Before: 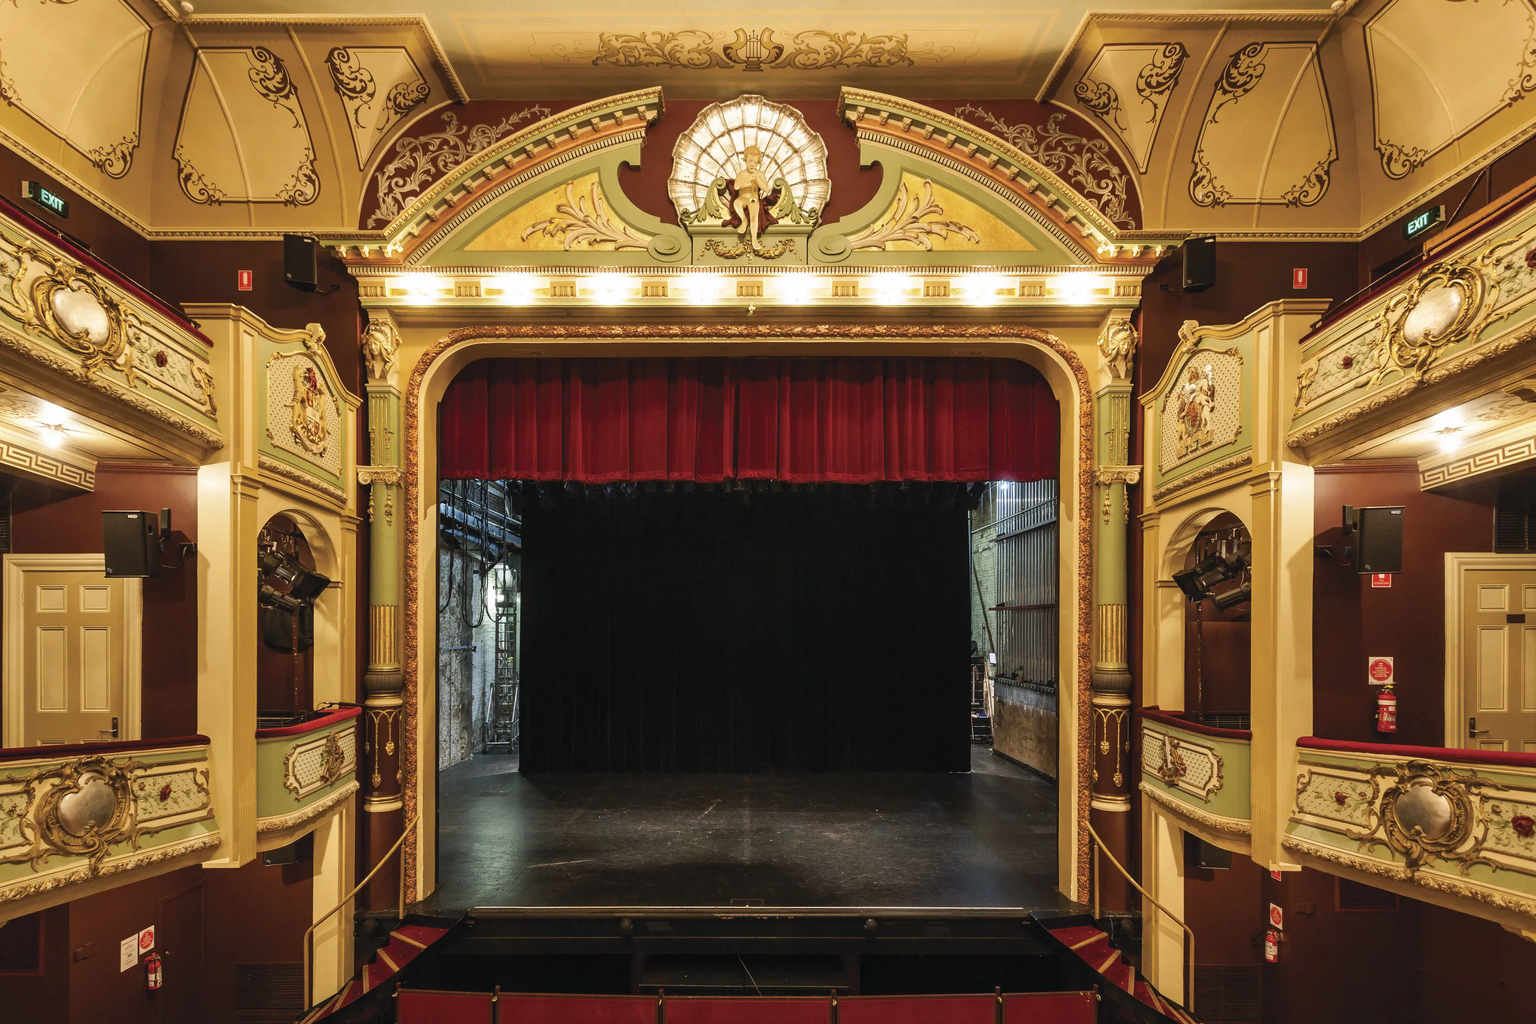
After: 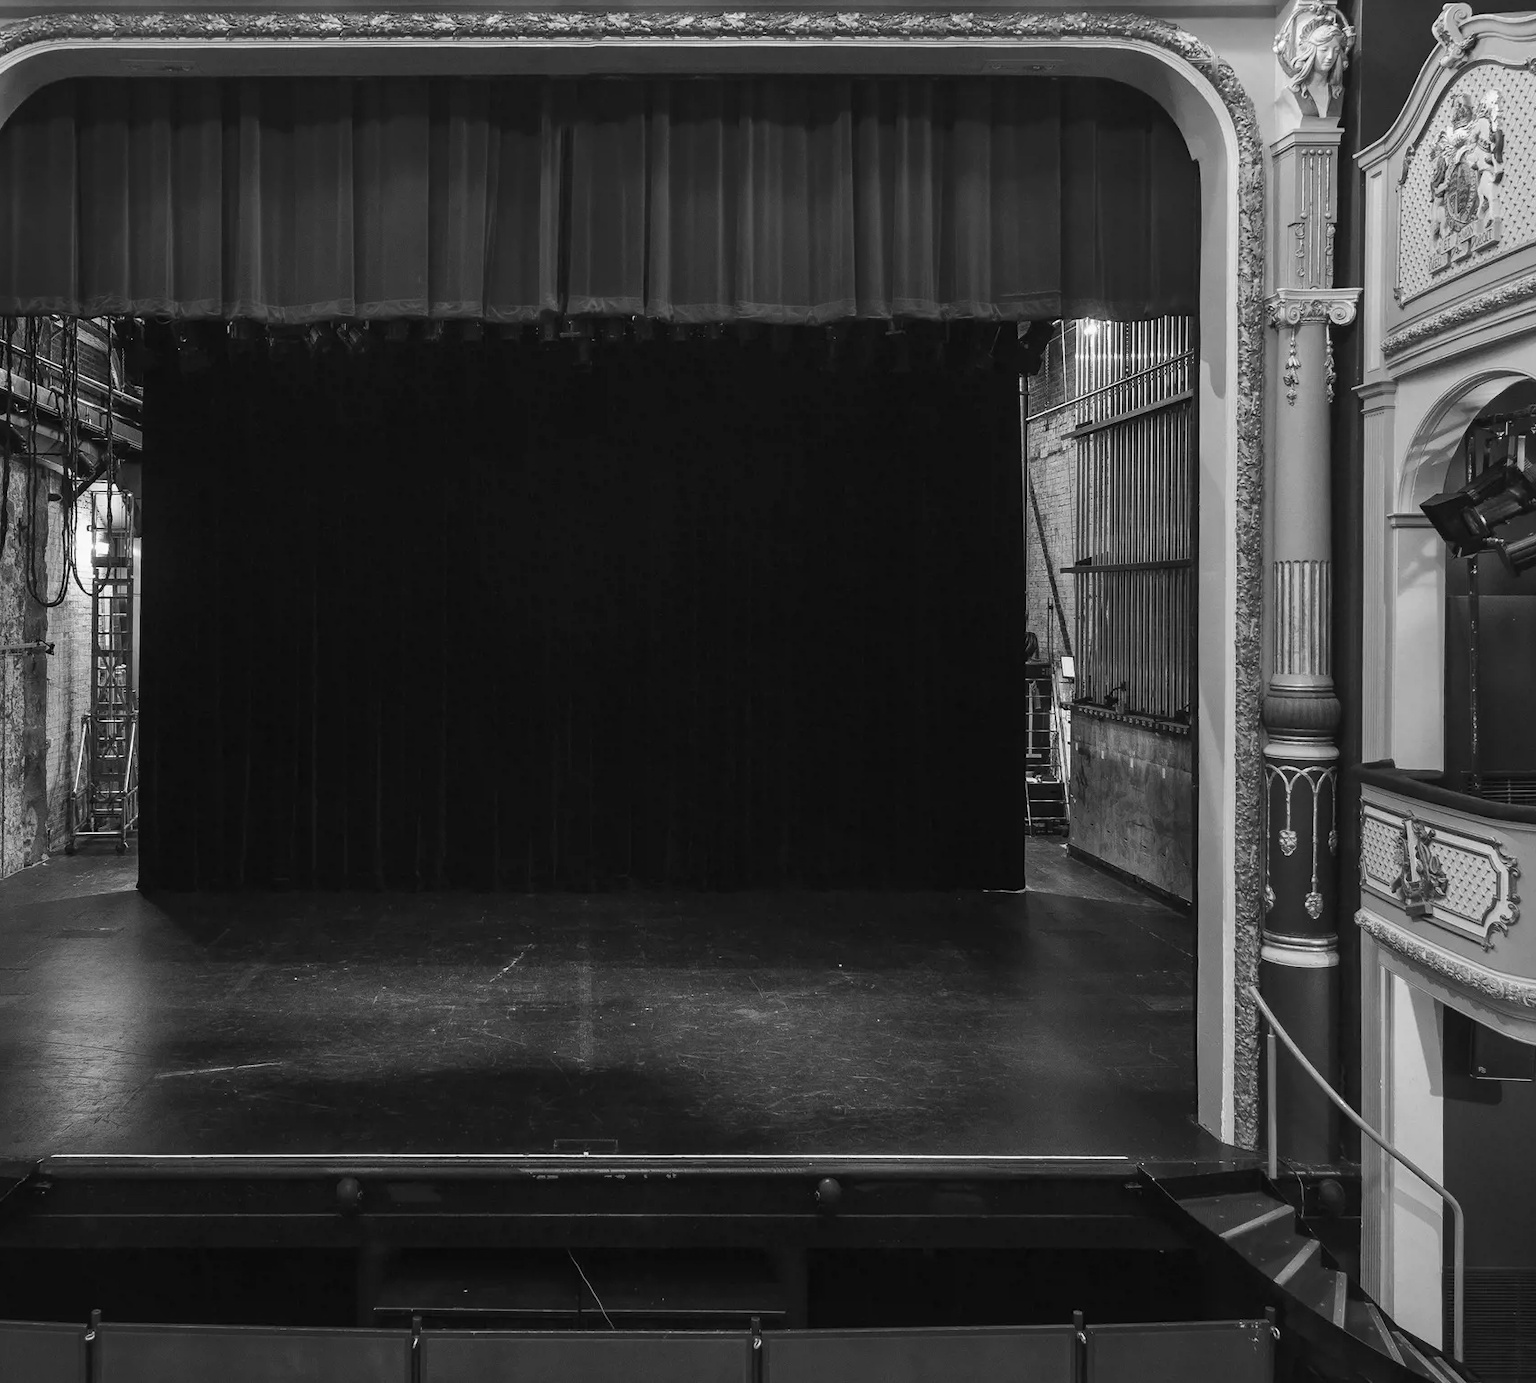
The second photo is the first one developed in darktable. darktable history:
monochrome: a 32, b 64, size 2.3
crop and rotate: left 29.237%, top 31.152%, right 19.807%
